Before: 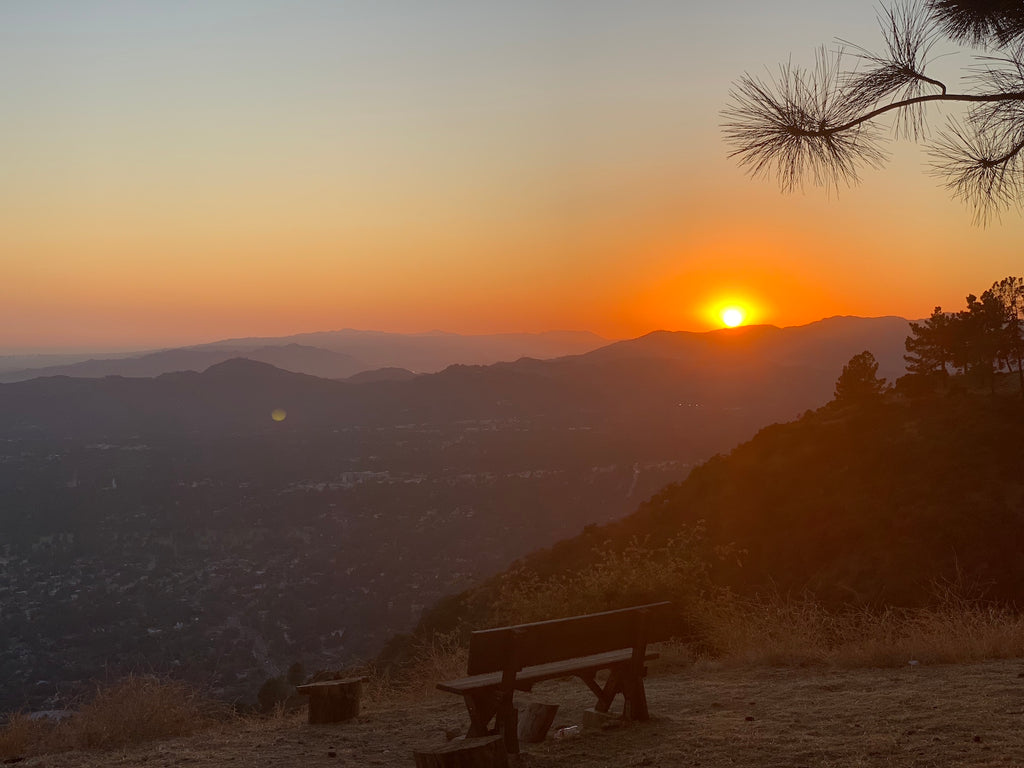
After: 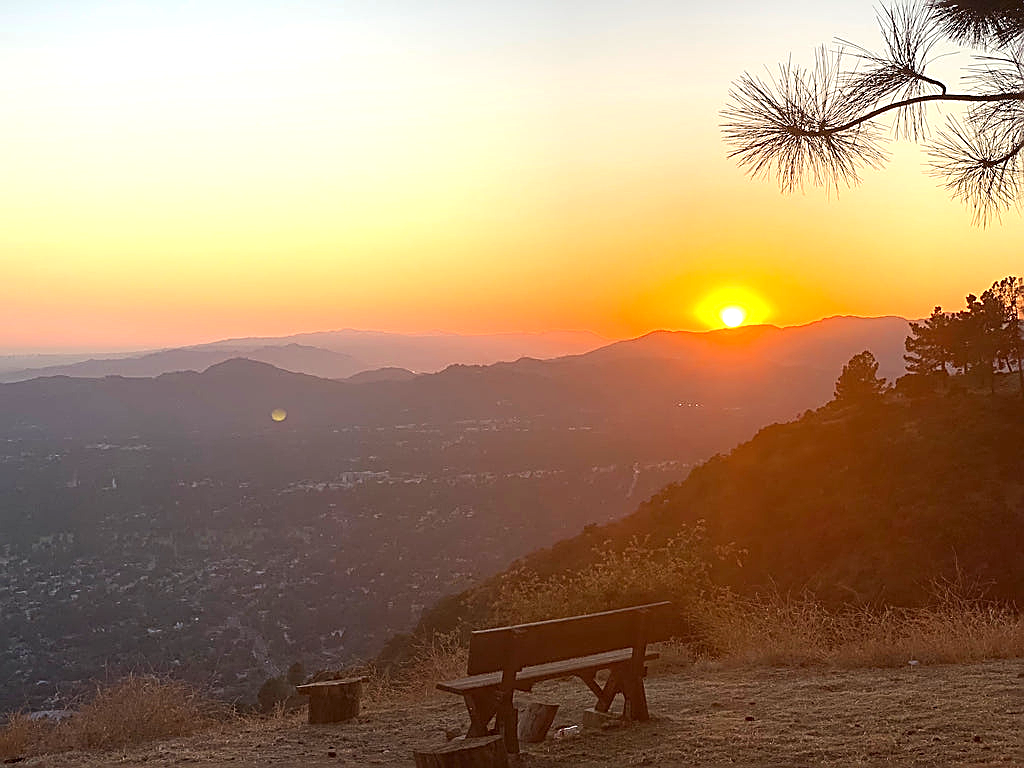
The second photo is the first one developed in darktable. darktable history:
sharpen: amount 1
exposure: exposure 1.2 EV, compensate highlight preservation false
